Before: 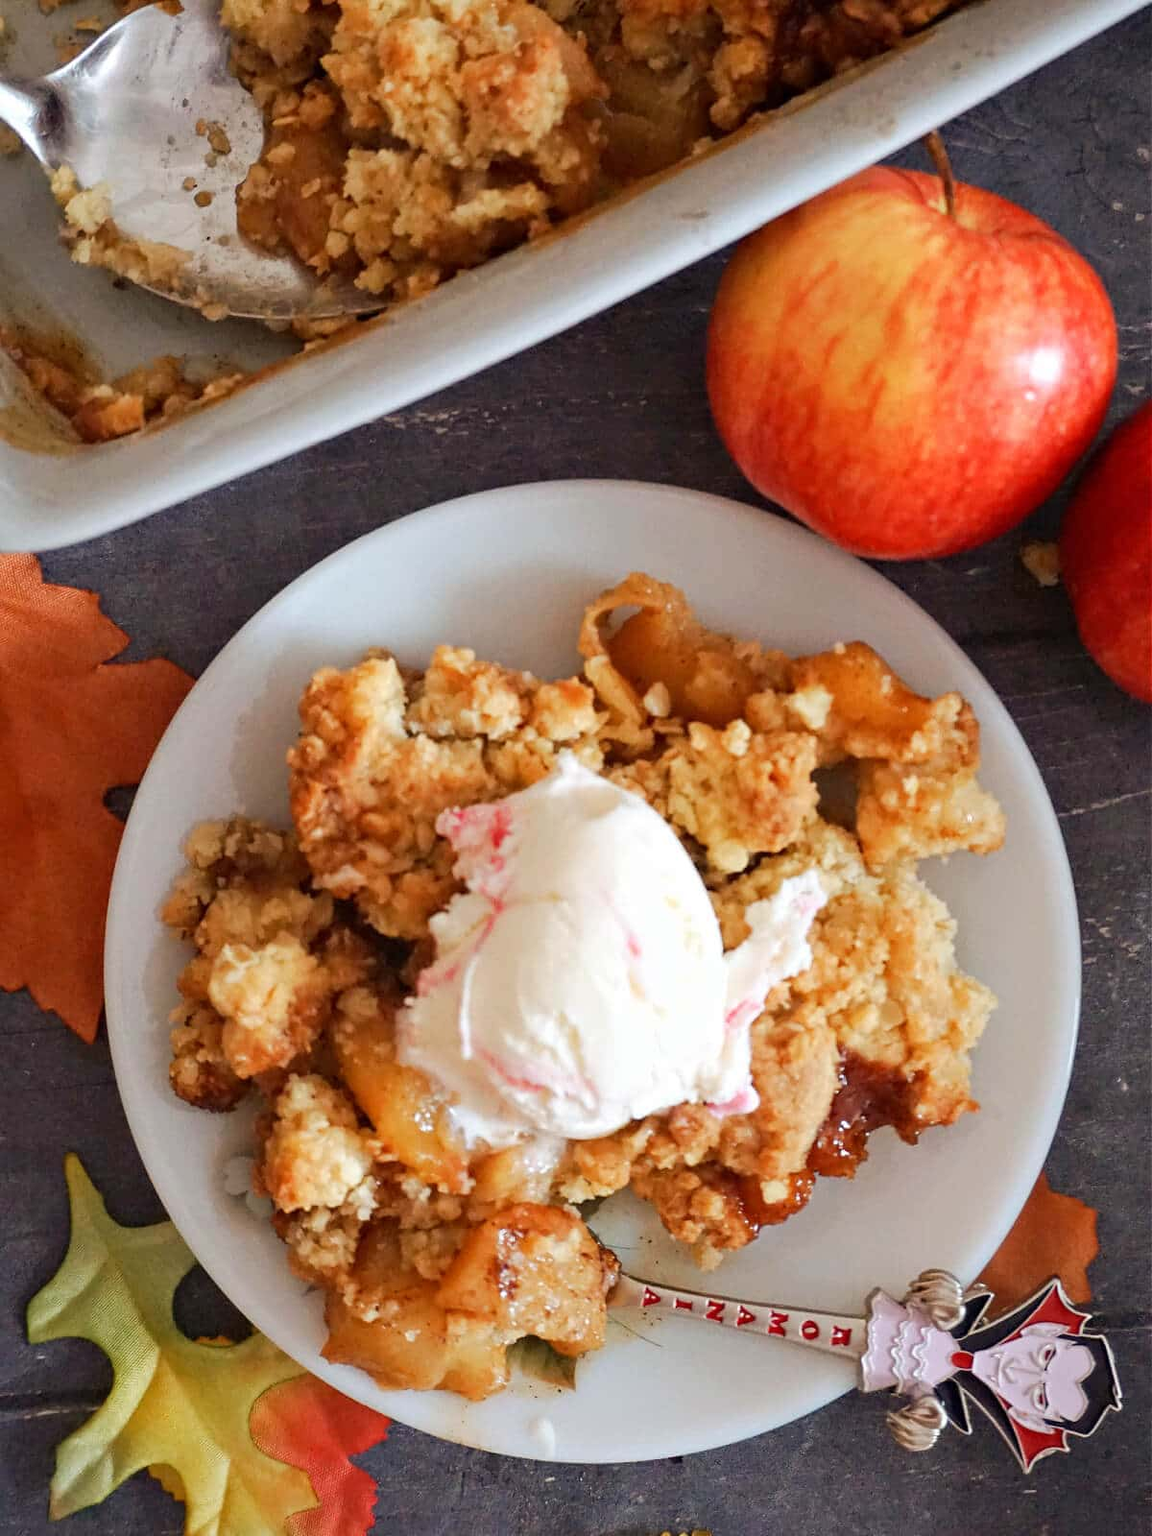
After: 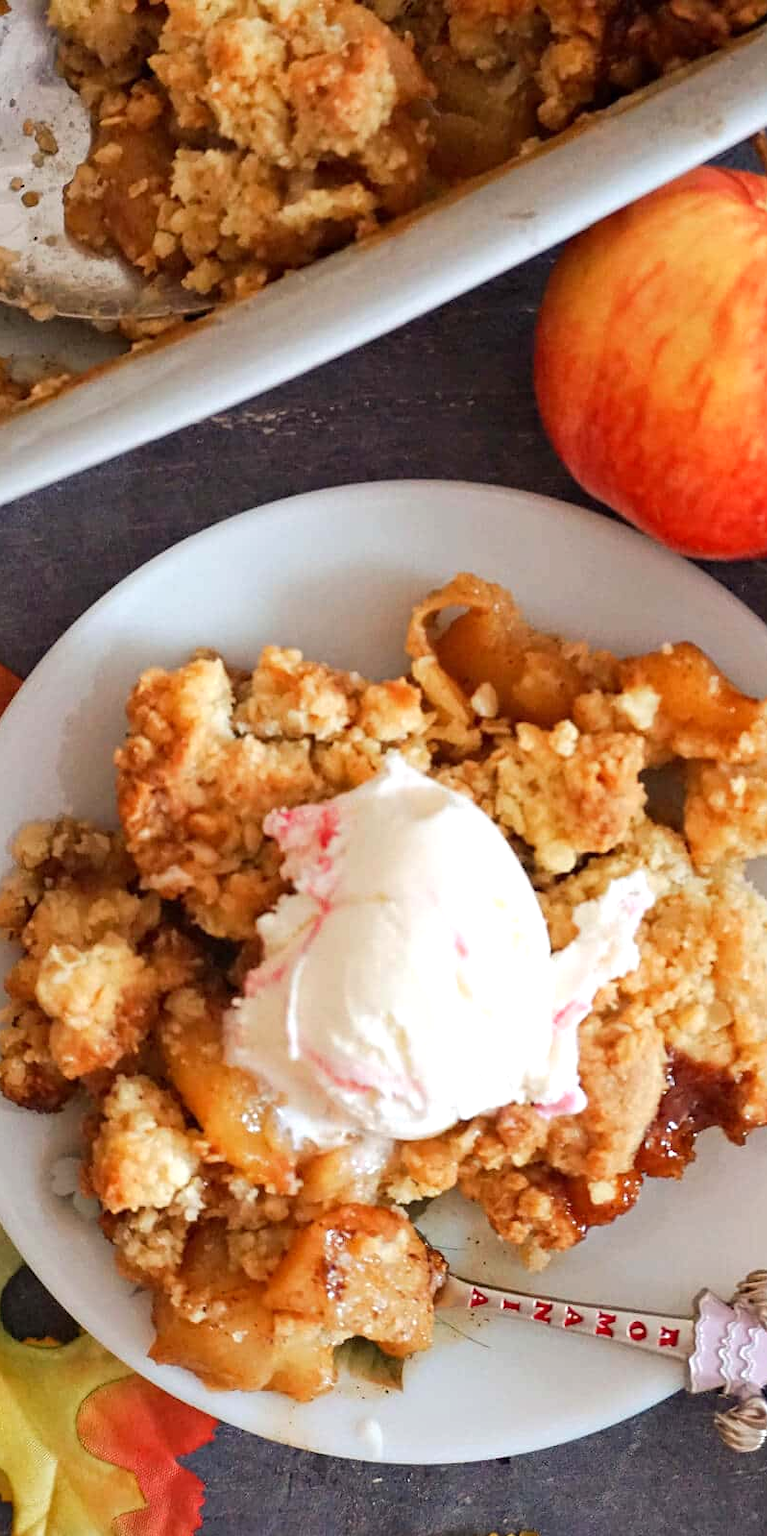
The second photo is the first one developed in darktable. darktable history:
crop and rotate: left 15.055%, right 18.278%
levels: levels [0, 0.474, 0.947]
